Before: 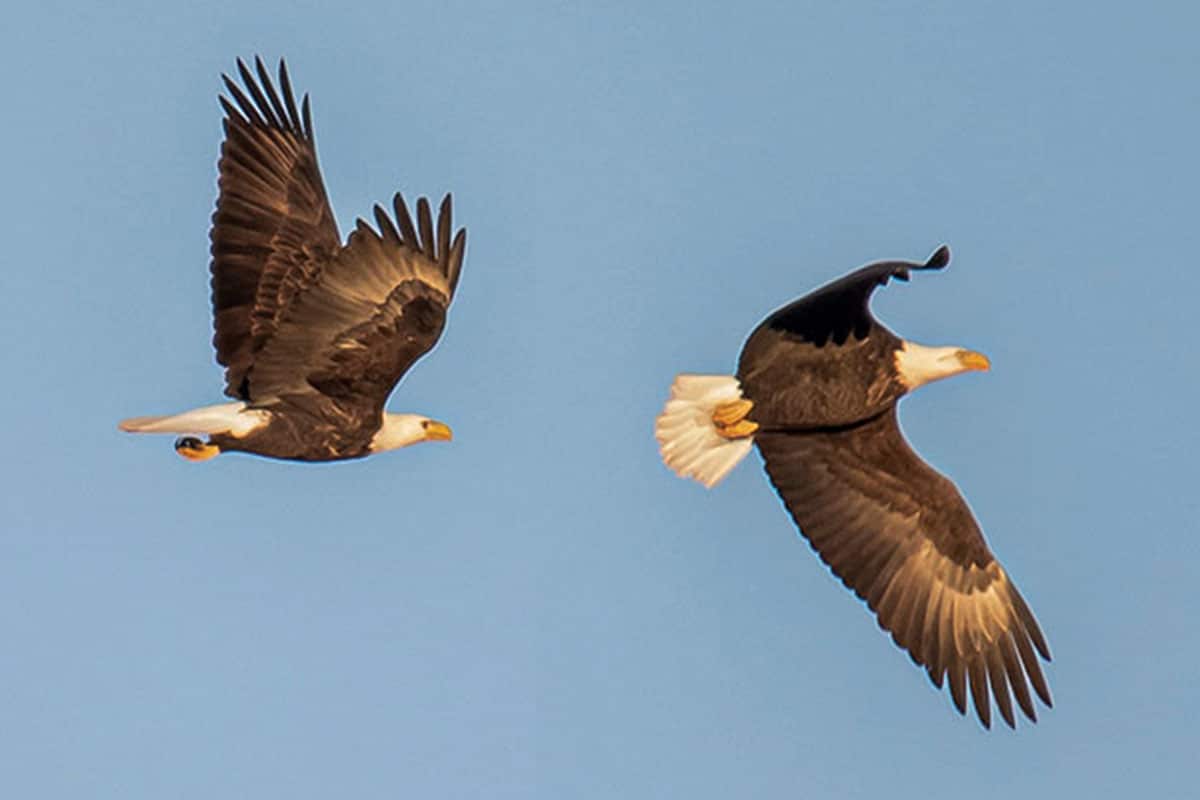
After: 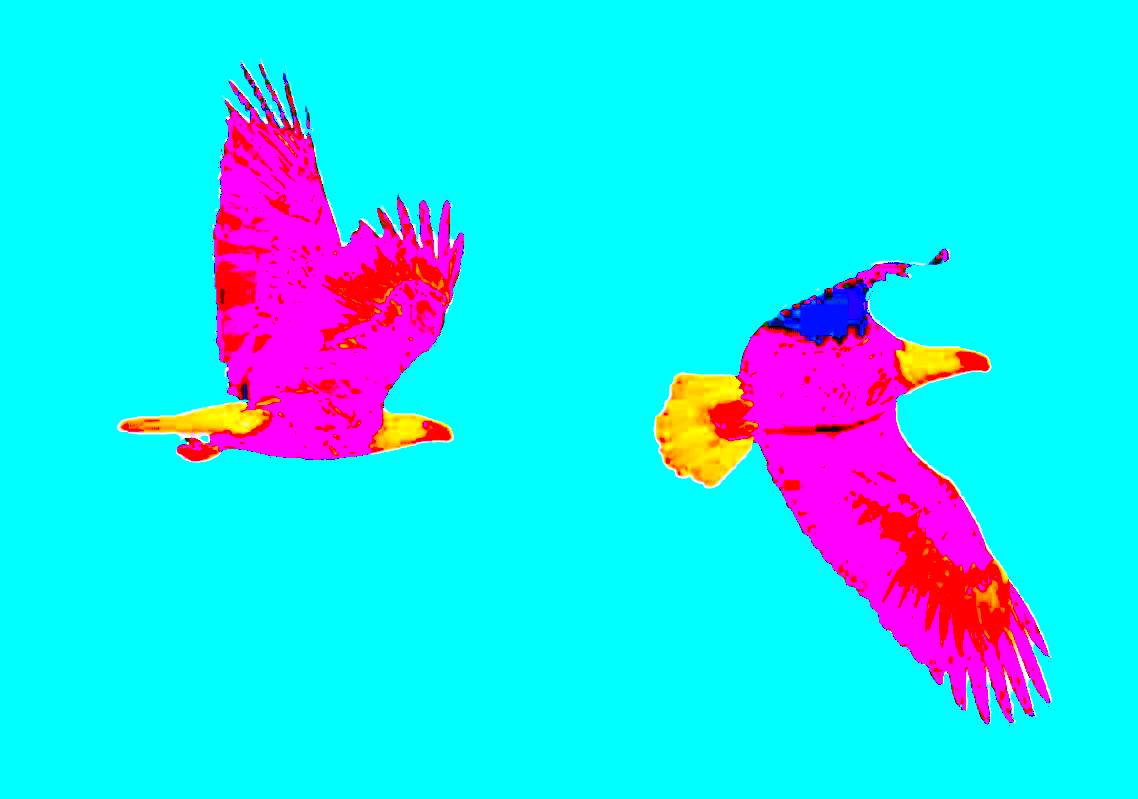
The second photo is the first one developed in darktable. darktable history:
local contrast: mode bilateral grid, contrast 19, coarseness 49, detail 132%, midtone range 0.2
crop and rotate: left 0%, right 5.103%
exposure: black level correction 0.099, exposure 3.056 EV, compensate highlight preservation false
sharpen: radius 1.884, amount 0.398, threshold 1.321
contrast brightness saturation: contrast 0.998, brightness 0.984, saturation 0.99
